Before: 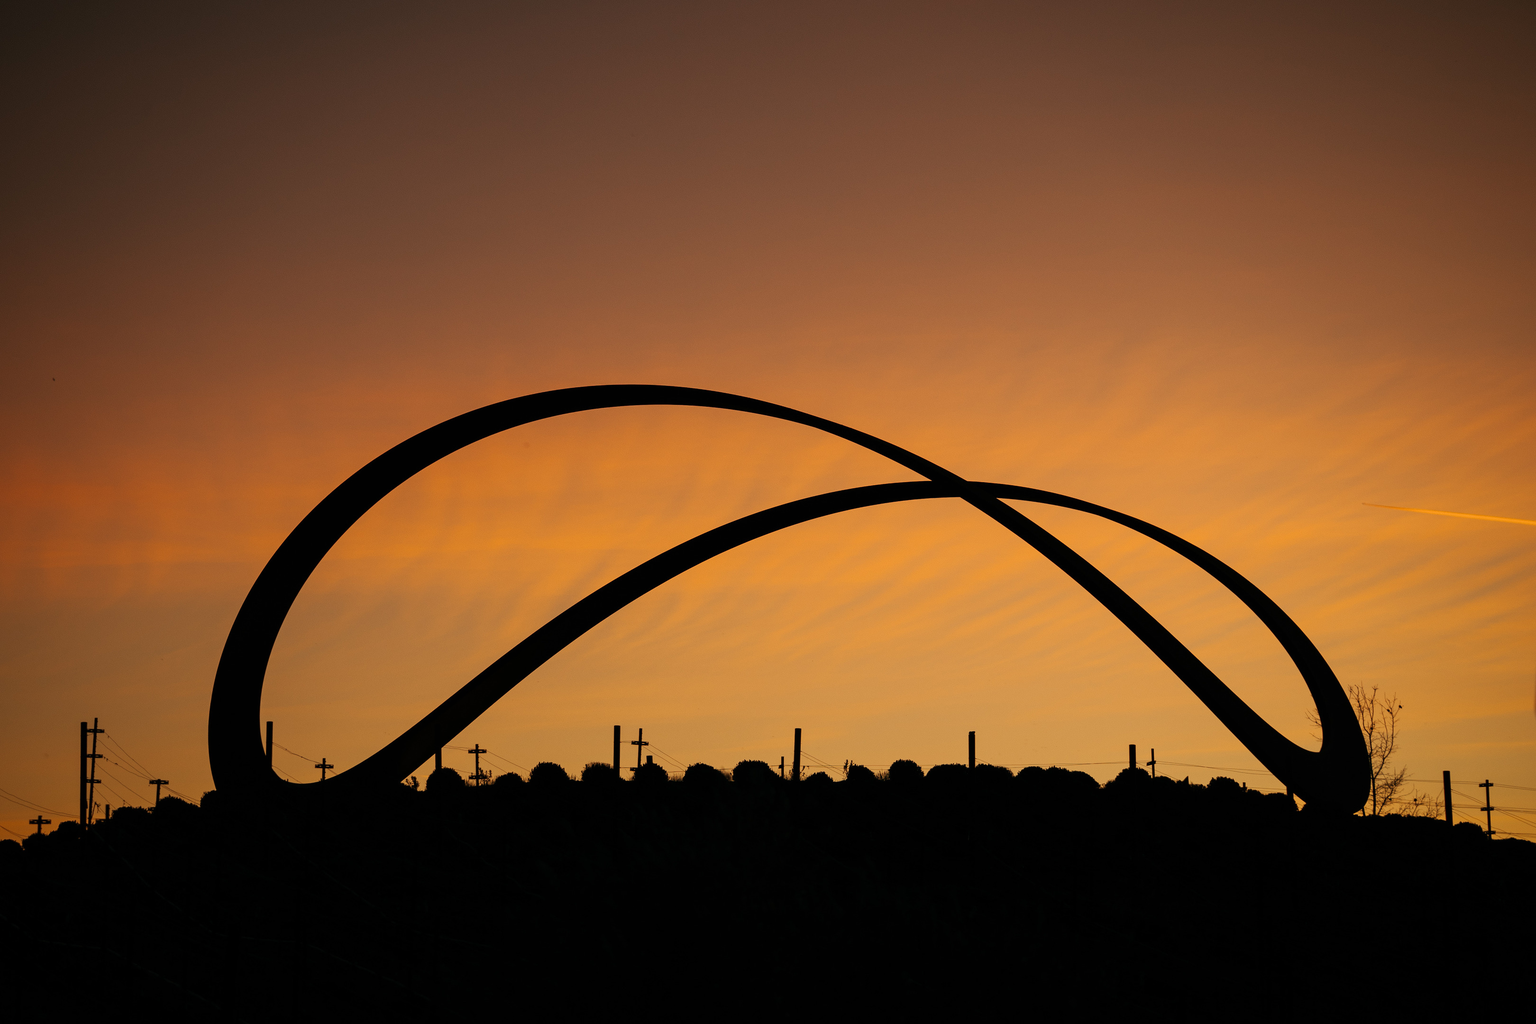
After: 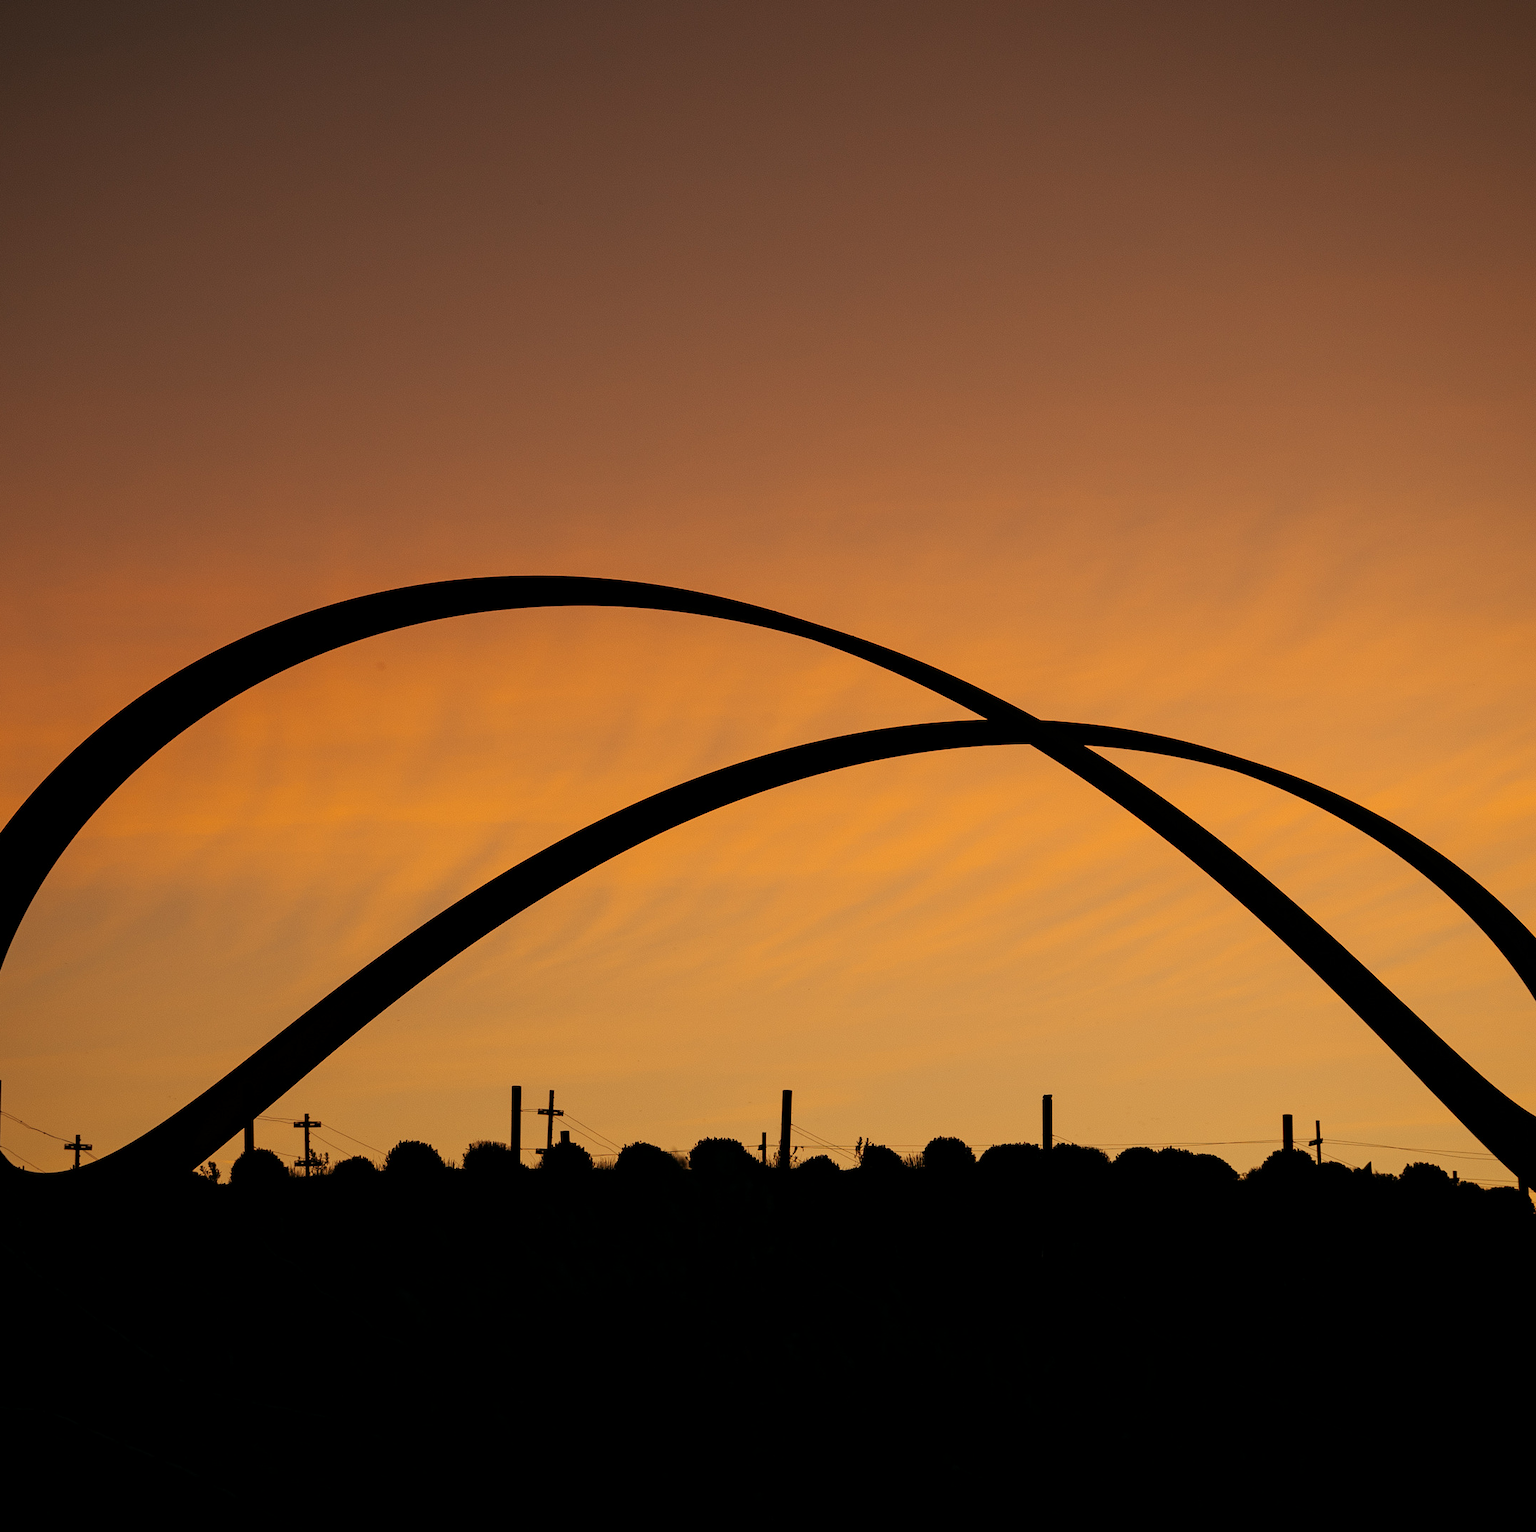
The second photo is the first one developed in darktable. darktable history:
exposure: black level correction 0.001, compensate highlight preservation false
rgb levels: preserve colors max RGB
crop and rotate: left 17.732%, right 15.423%
